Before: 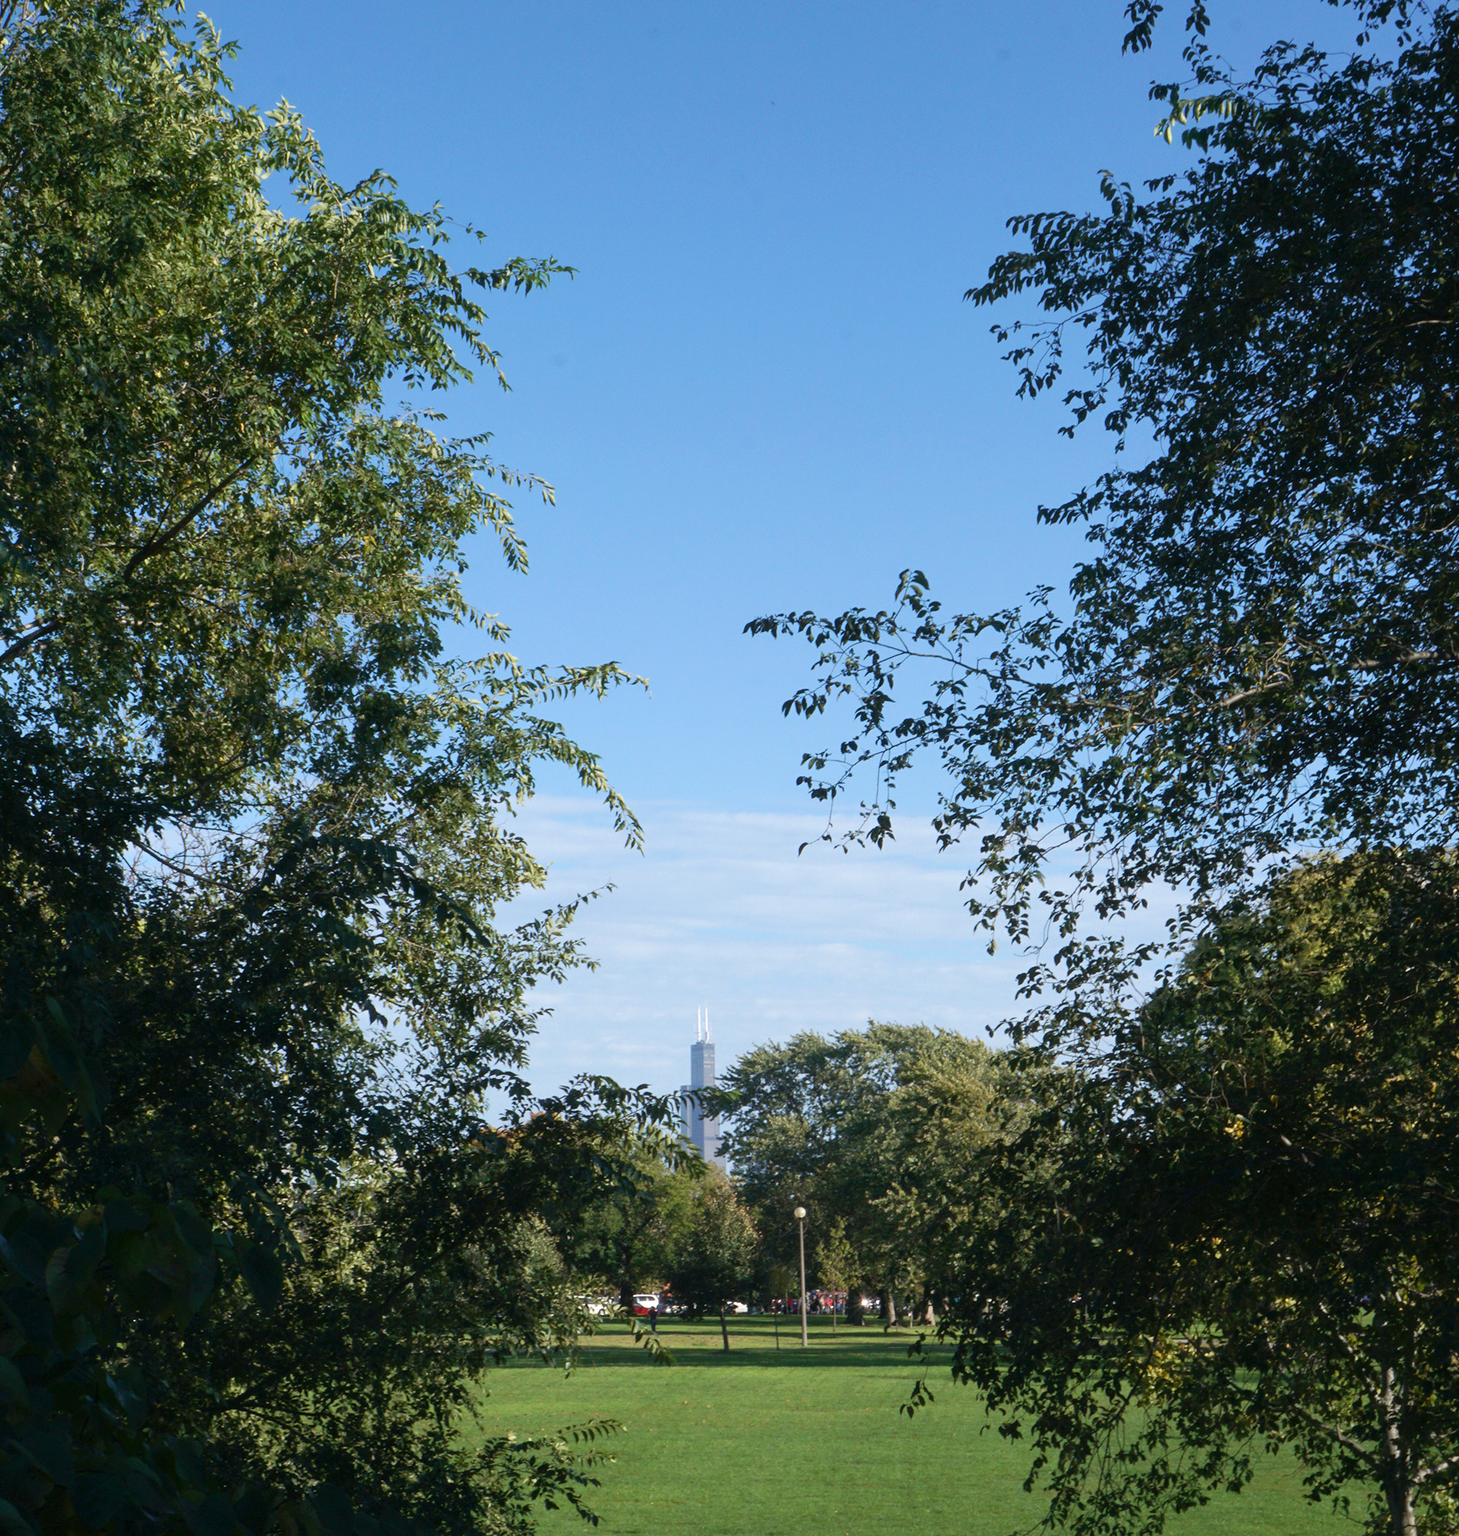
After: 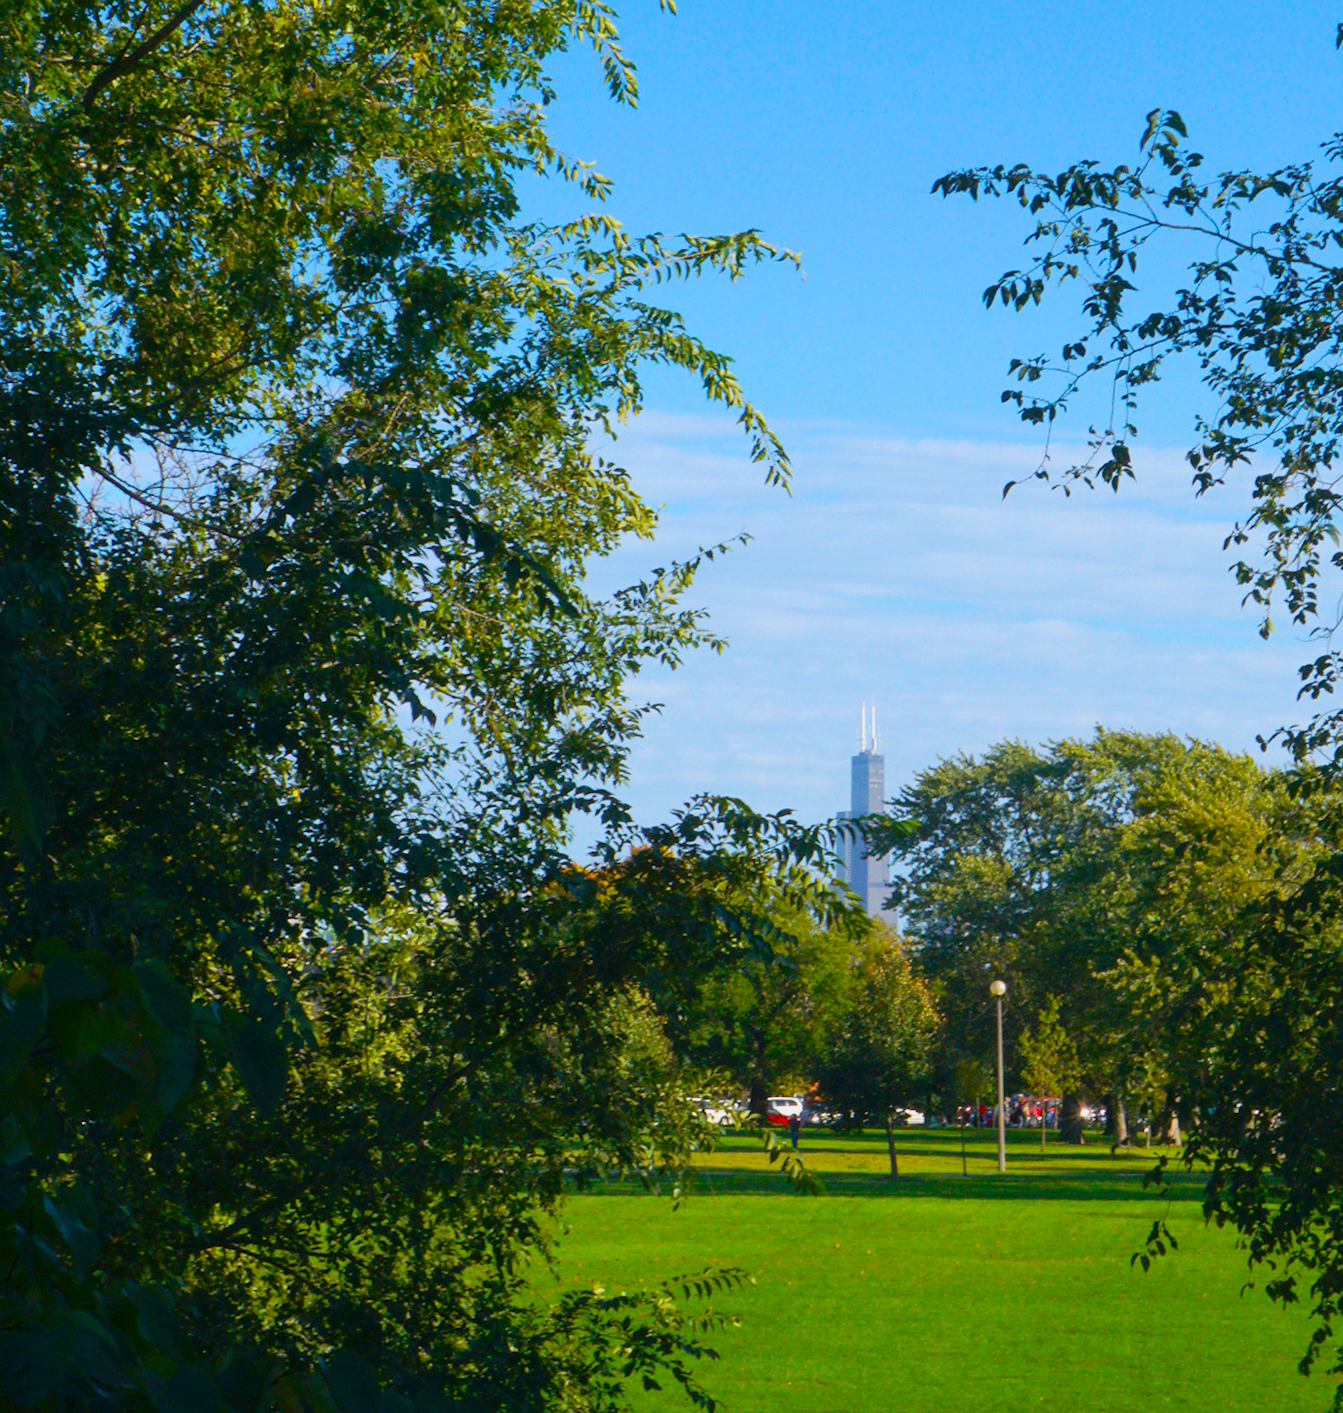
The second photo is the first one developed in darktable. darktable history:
color balance: input saturation 134.34%, contrast -10.04%, contrast fulcrum 19.67%, output saturation 133.51%
crop and rotate: angle -0.82°, left 3.85%, top 31.828%, right 27.992%
